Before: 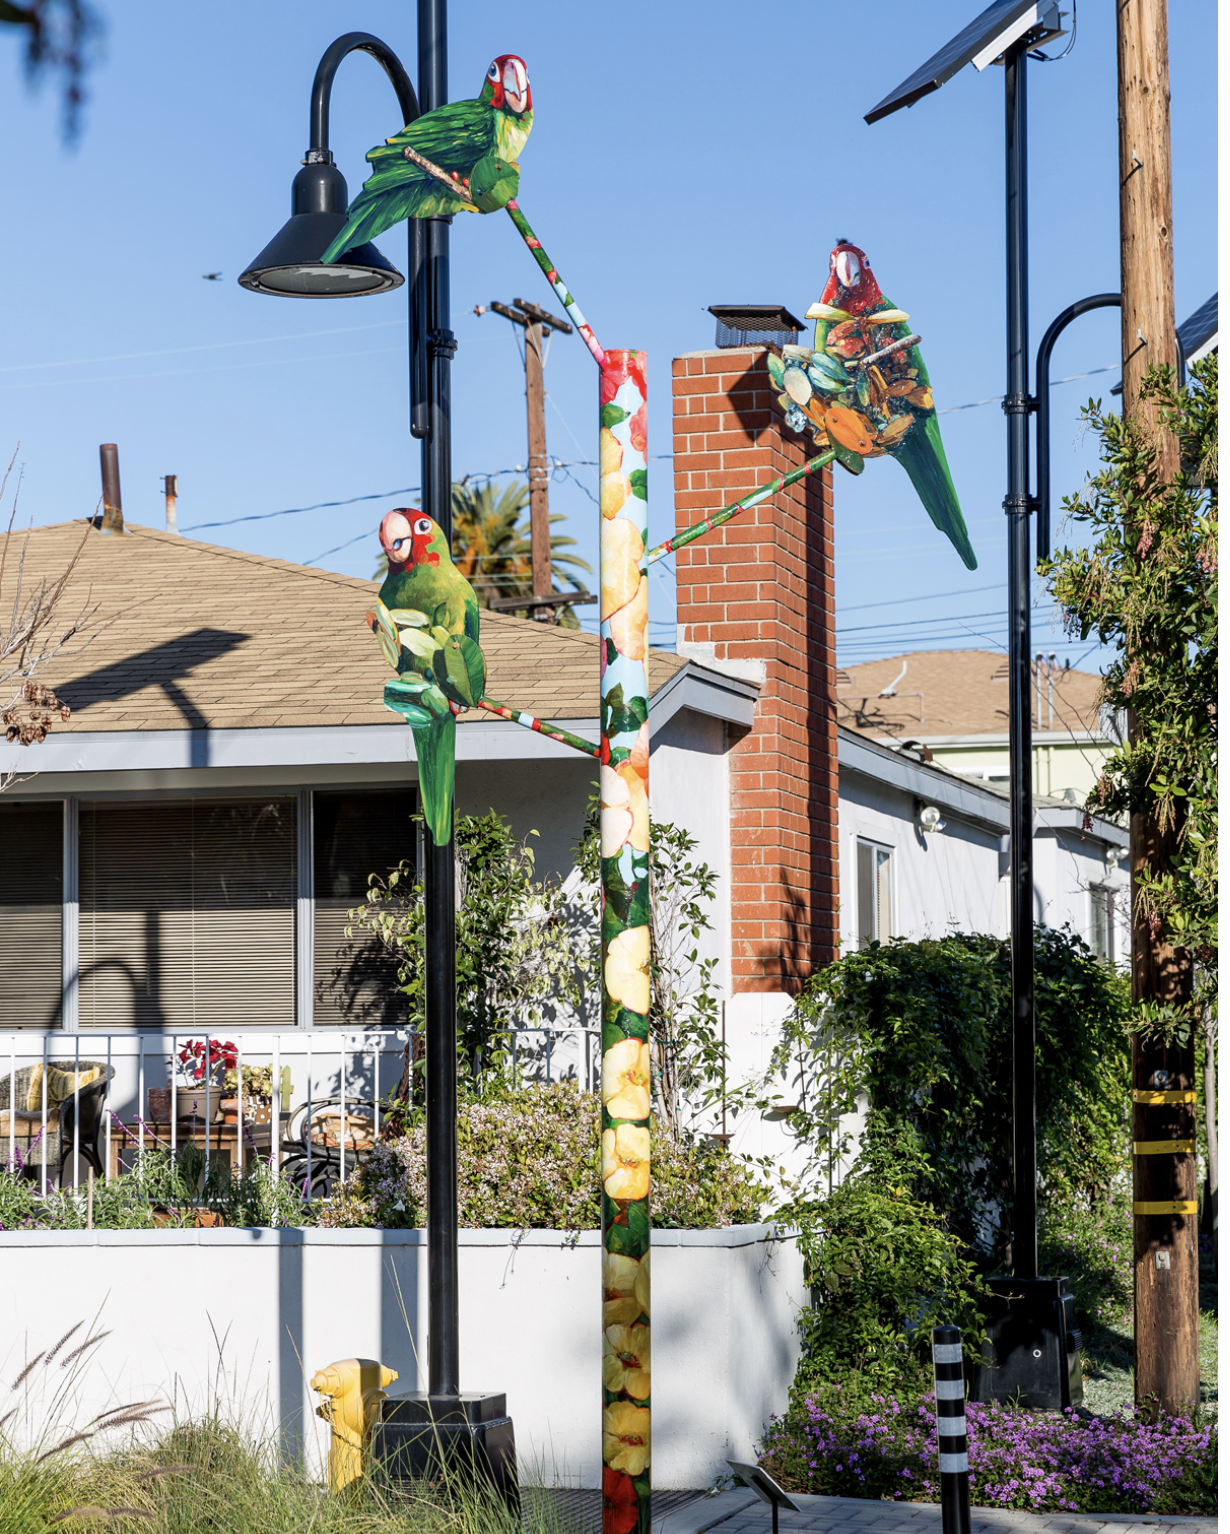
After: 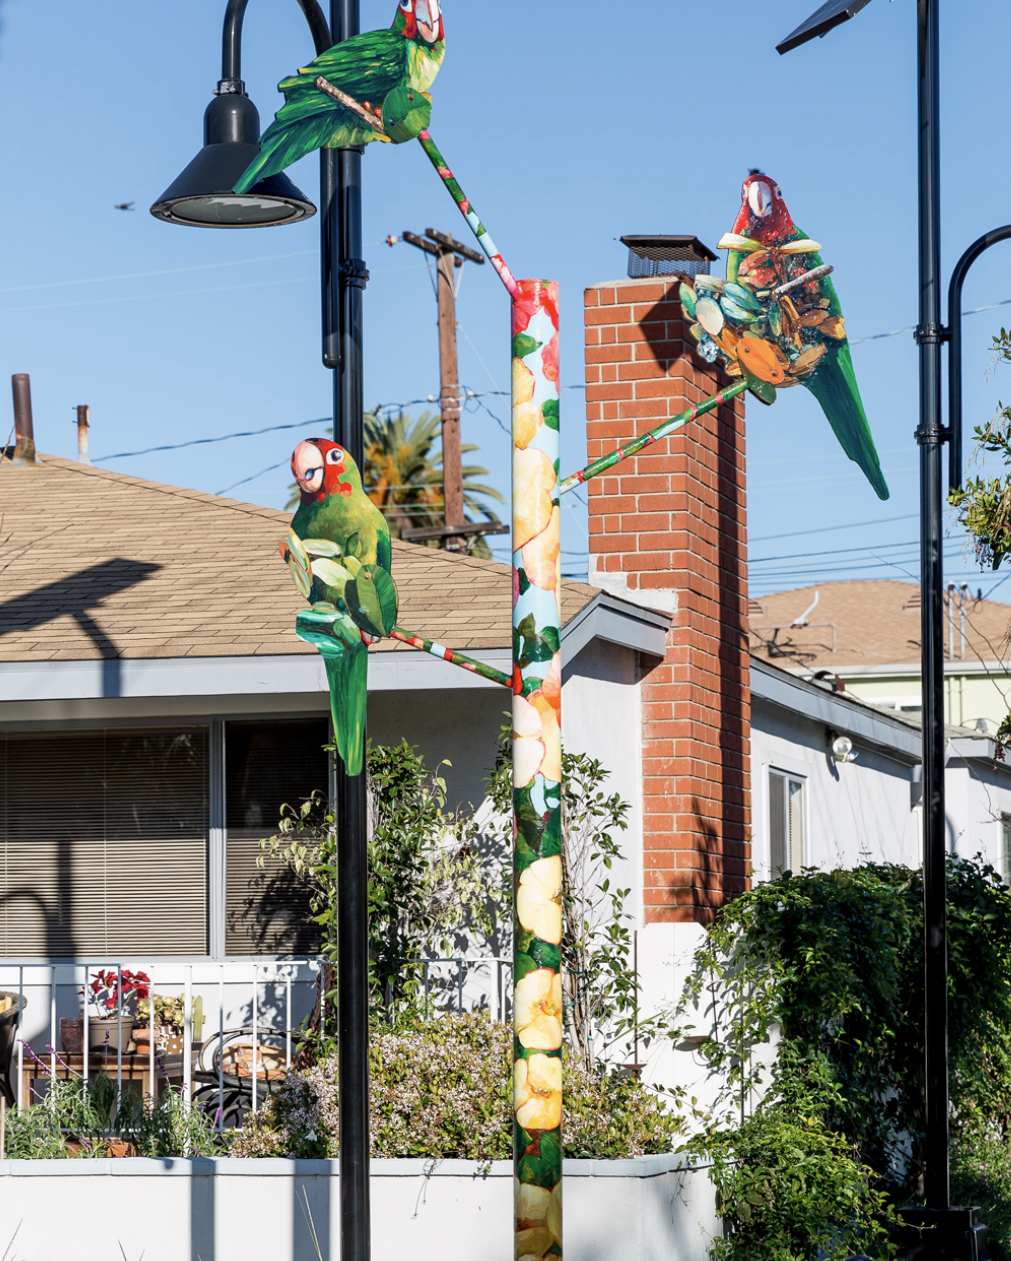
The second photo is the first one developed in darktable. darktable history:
crop and rotate: left 7.196%, top 4.574%, right 10.605%, bottom 13.178%
color correction: saturation 0.85
white balance: emerald 1
exposure: exposure -0.021 EV, compensate highlight preservation false
